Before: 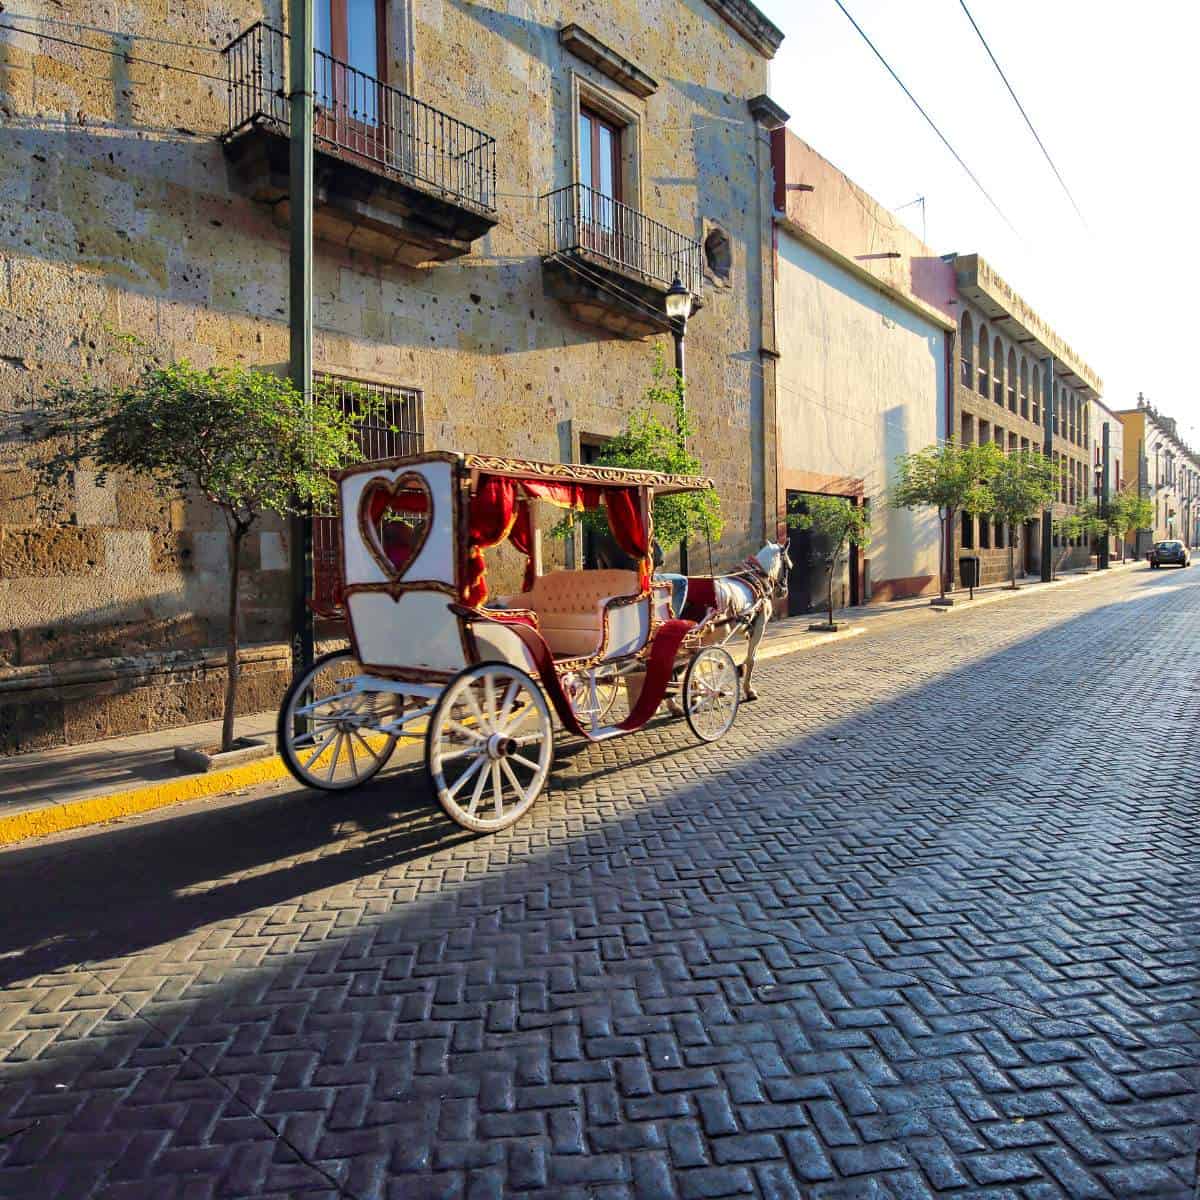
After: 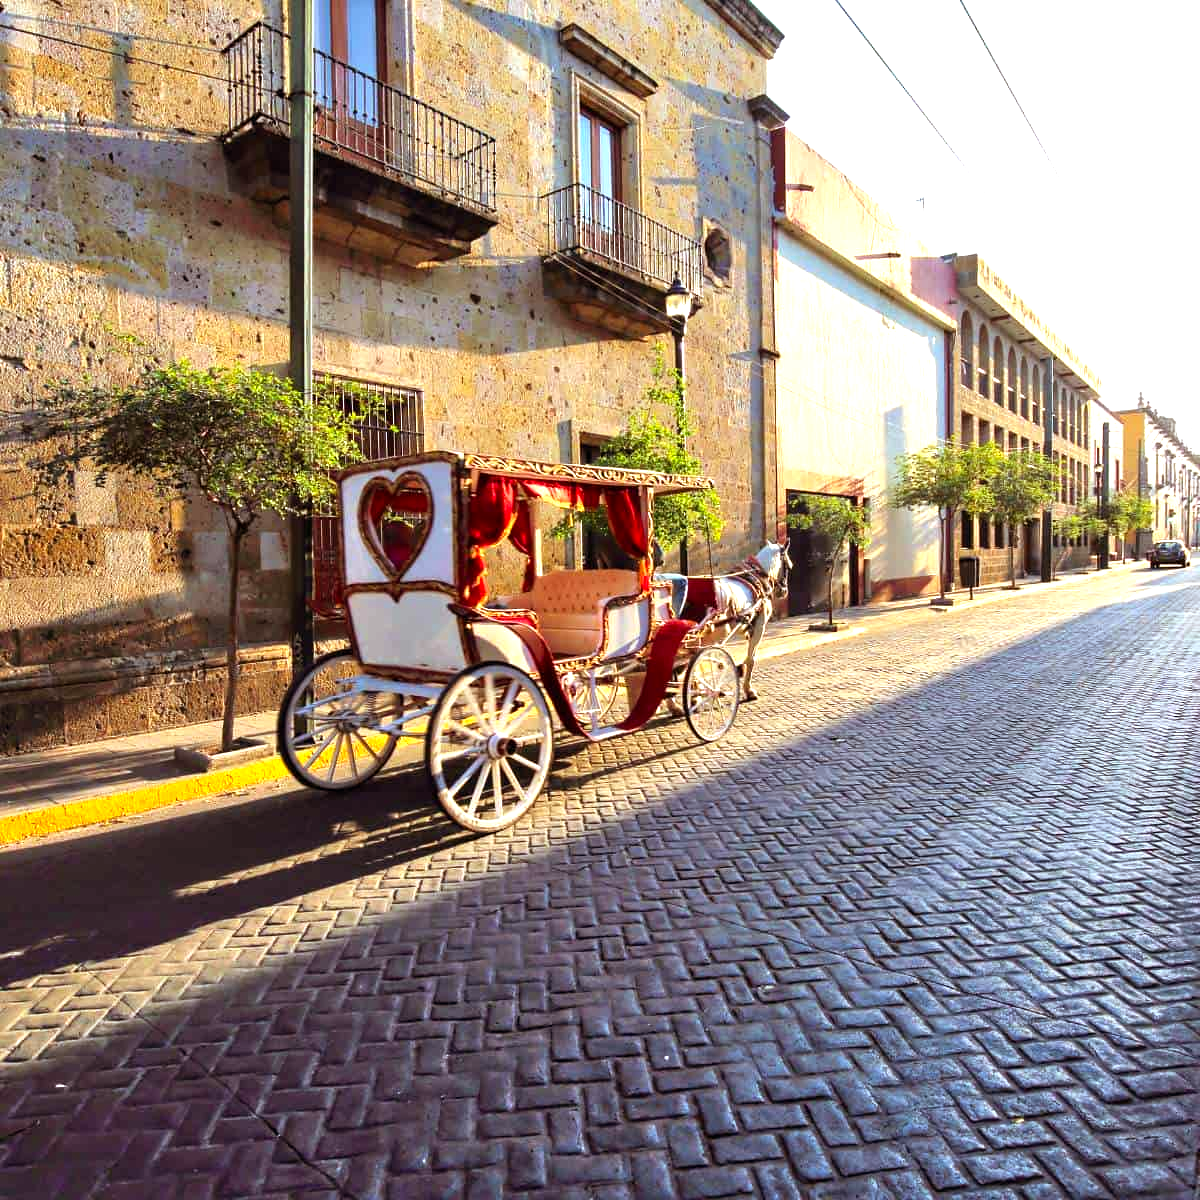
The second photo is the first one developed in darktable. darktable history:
rgb levels: mode RGB, independent channels, levels [[0, 0.5, 1], [0, 0.521, 1], [0, 0.536, 1]]
exposure: exposure 0.781 EV, compensate highlight preservation false
